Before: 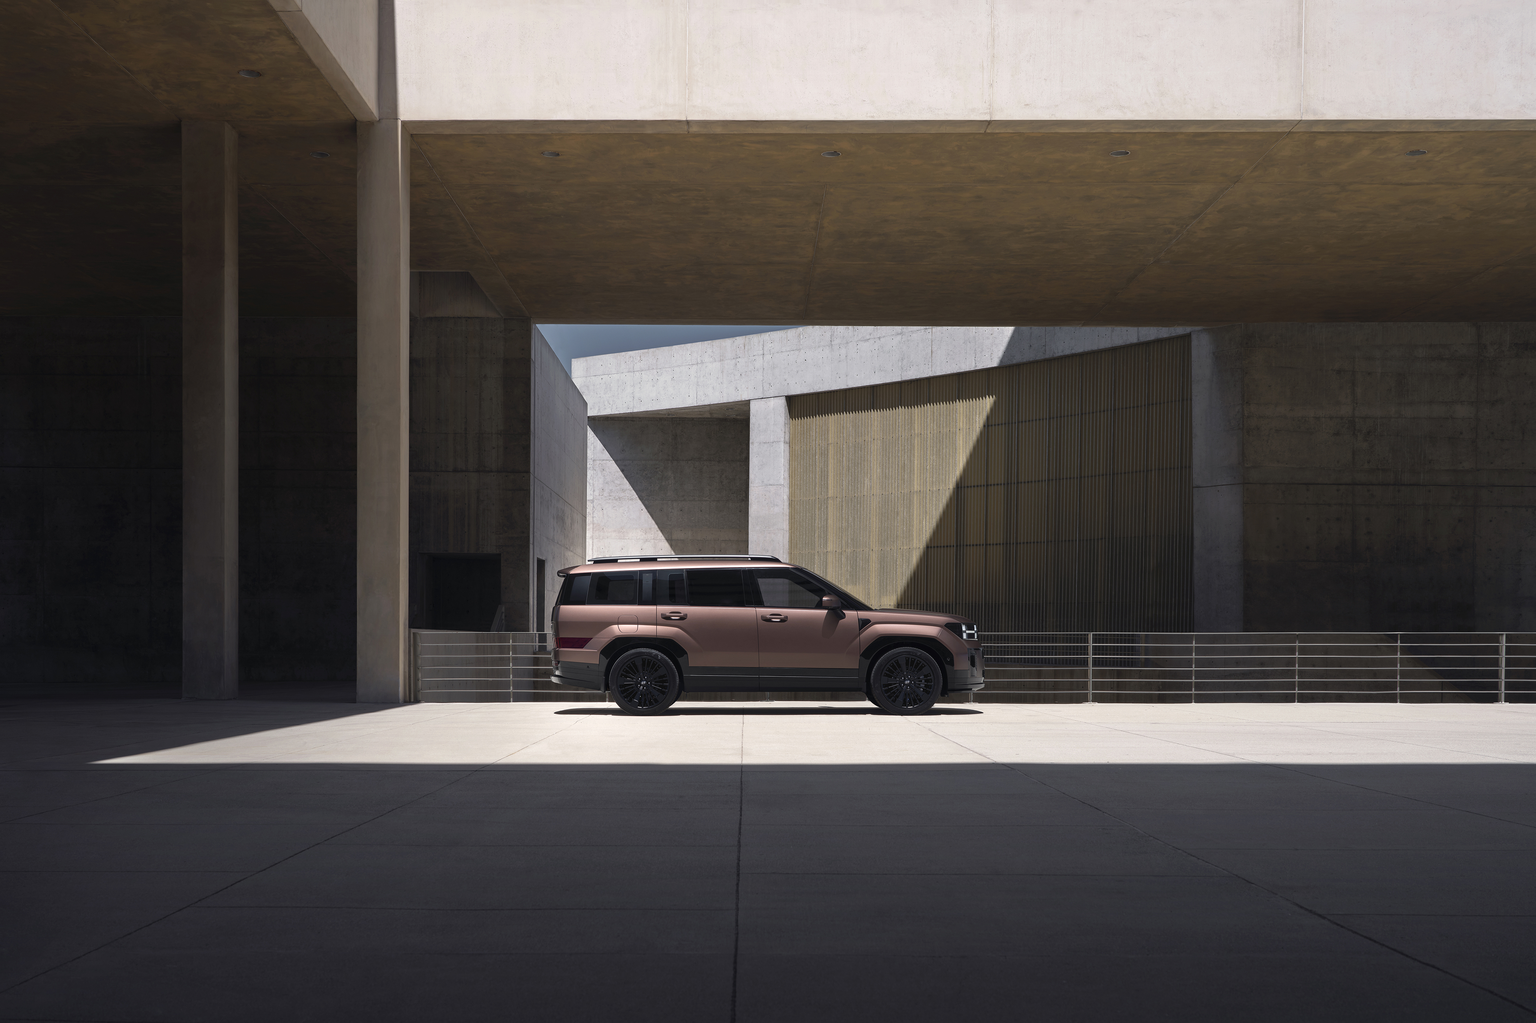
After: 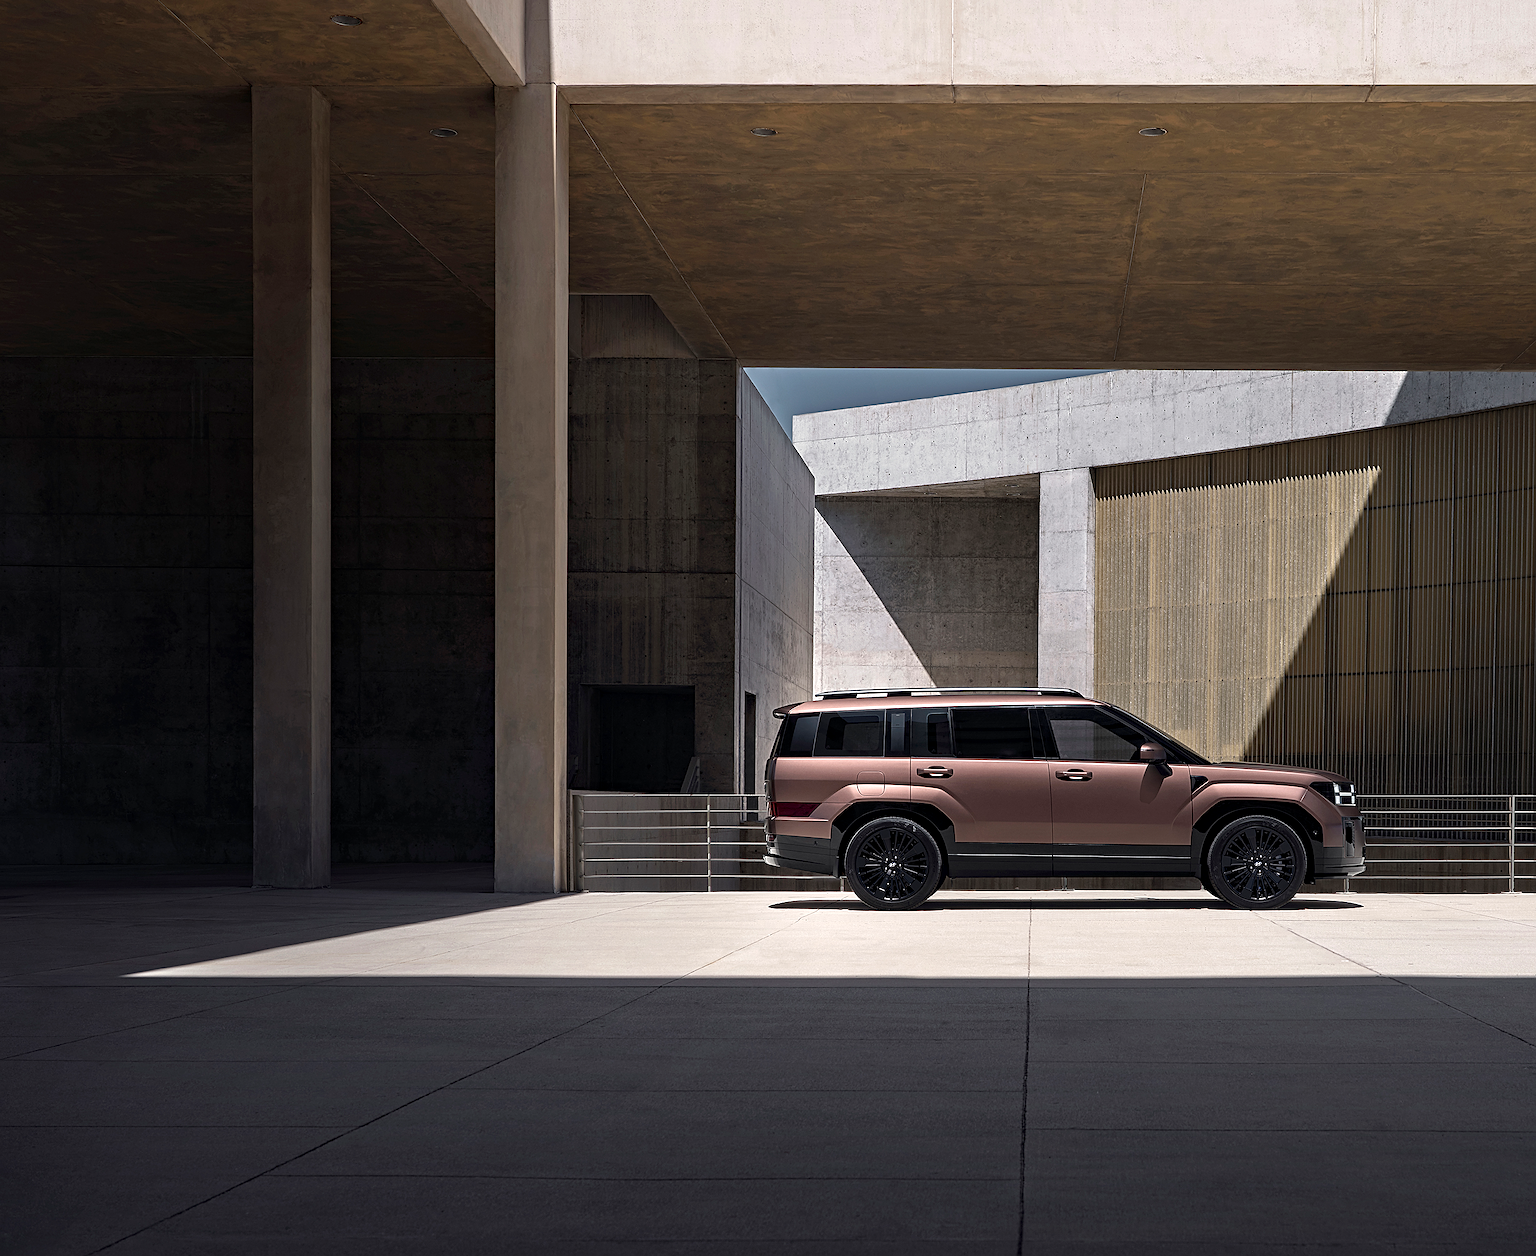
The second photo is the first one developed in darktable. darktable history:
crop: top 5.801%, right 27.862%, bottom 5.594%
sharpen: on, module defaults
contrast equalizer: octaves 7, y [[0.502, 0.517, 0.543, 0.576, 0.611, 0.631], [0.5 ×6], [0.5 ×6], [0 ×6], [0 ×6]]
